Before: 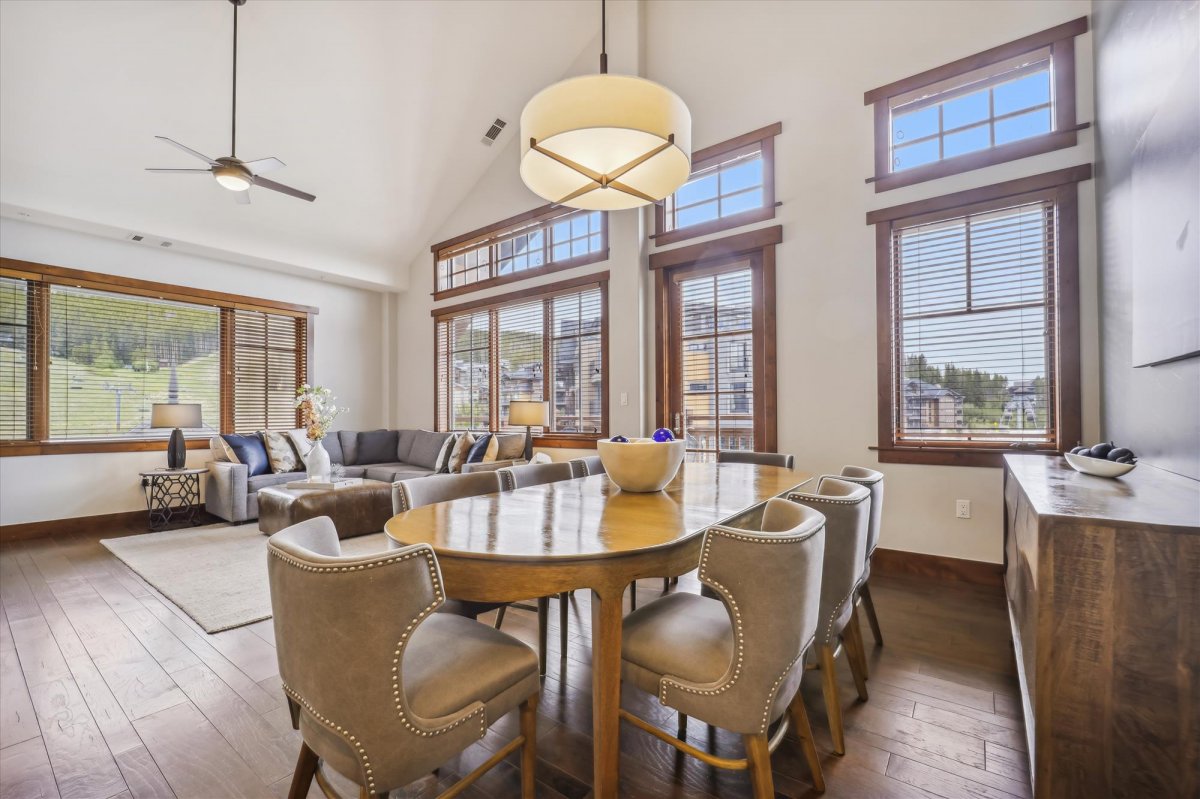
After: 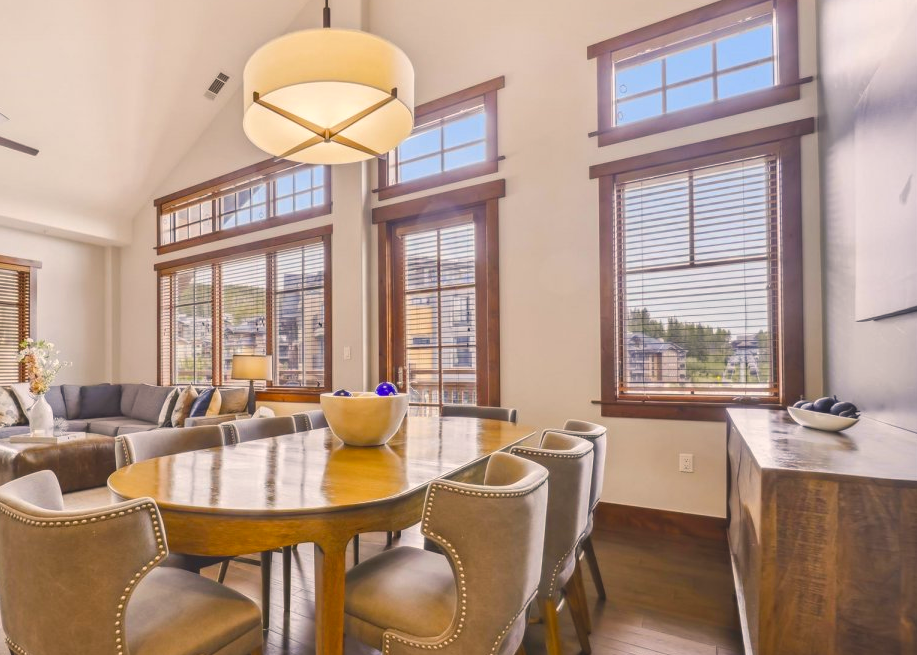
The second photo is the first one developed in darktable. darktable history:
crop: left 23.095%, top 5.827%, bottom 11.854%
color balance rgb: shadows lift › chroma 2%, shadows lift › hue 247.2°, power › chroma 0.3%, power › hue 25.2°, highlights gain › chroma 3%, highlights gain › hue 60°, global offset › luminance 0.75%, perceptual saturation grading › global saturation 20%, perceptual saturation grading › highlights -20%, perceptual saturation grading › shadows 30%, global vibrance 20%
exposure: black level correction -0.005, exposure 0.054 EV, compensate highlight preservation false
